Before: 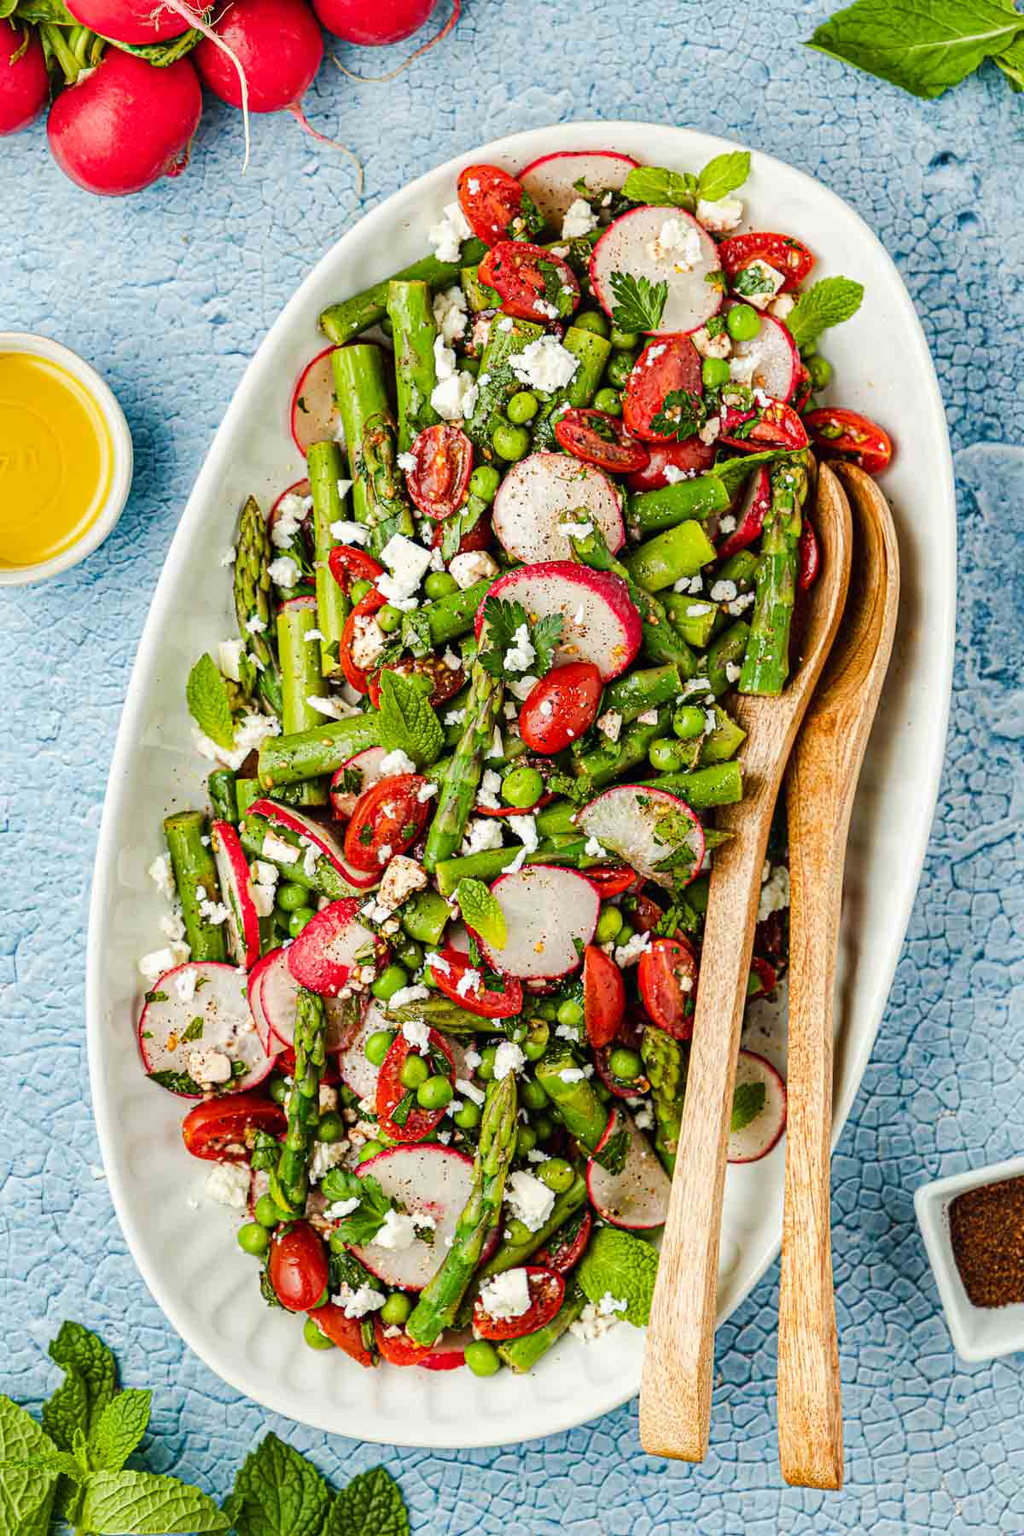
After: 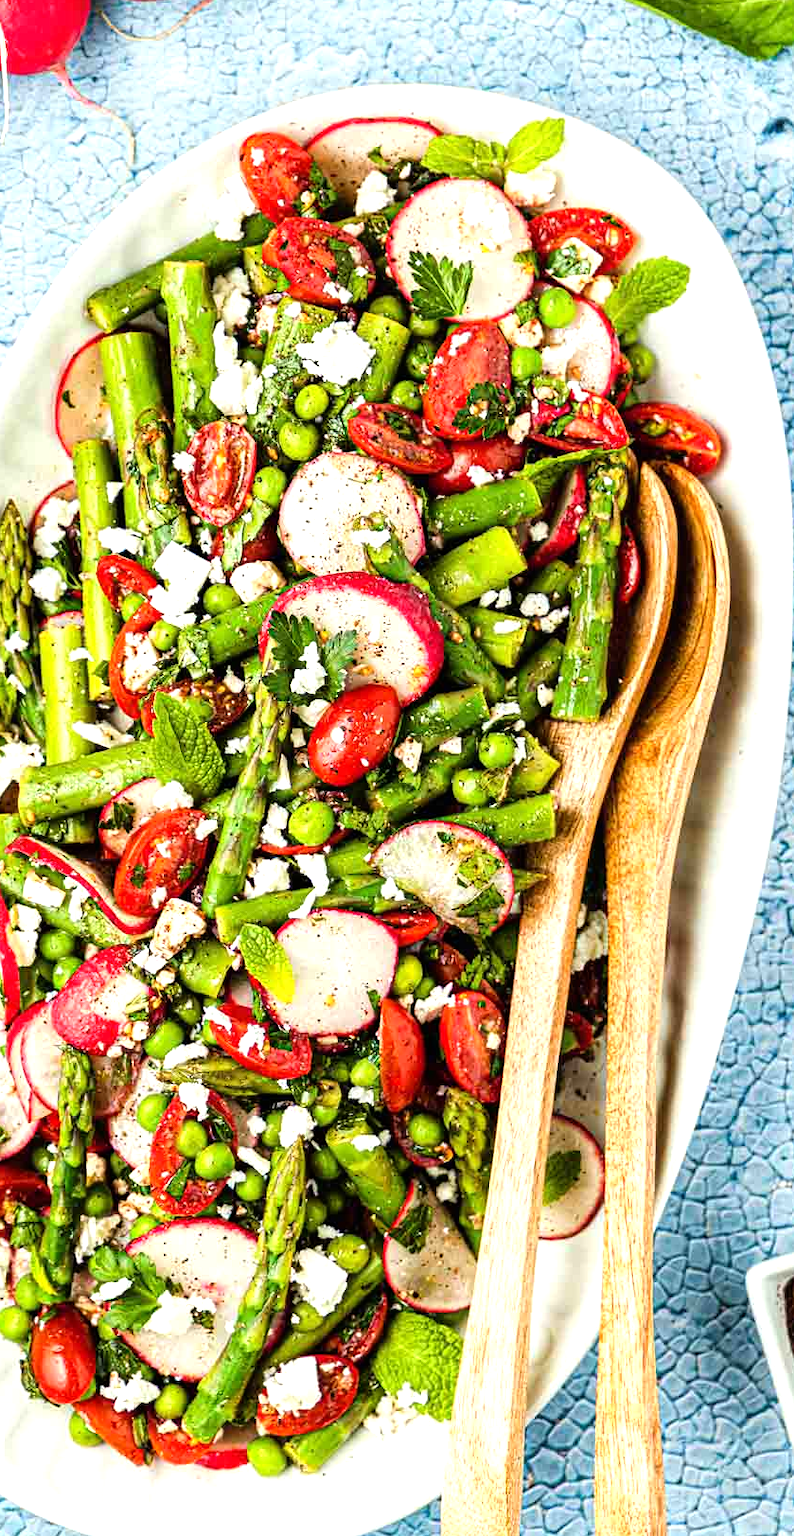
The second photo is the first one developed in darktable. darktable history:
crop and rotate: left 23.613%, top 2.996%, right 6.395%, bottom 6.819%
tone equalizer: -8 EV -0.727 EV, -7 EV -0.714 EV, -6 EV -0.575 EV, -5 EV -0.376 EV, -3 EV 0.374 EV, -2 EV 0.6 EV, -1 EV 0.682 EV, +0 EV 0.724 EV
